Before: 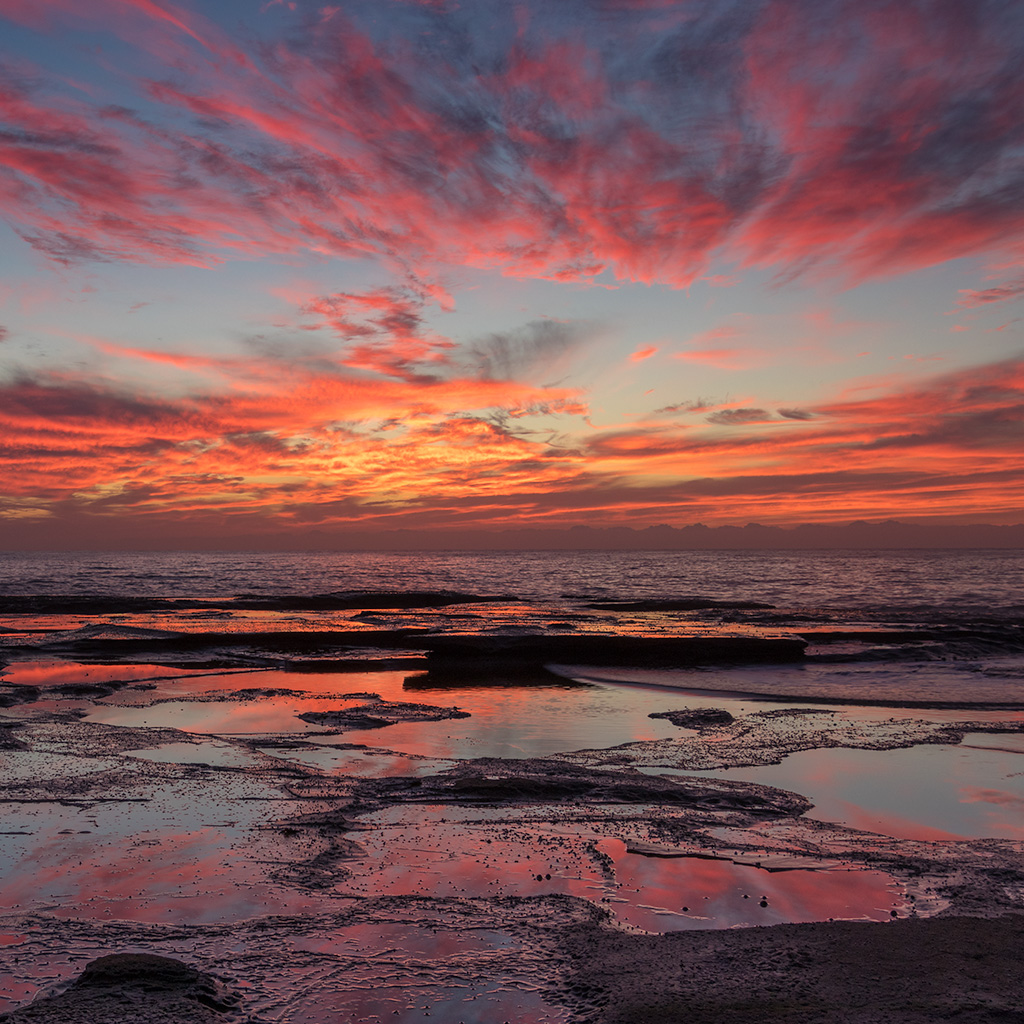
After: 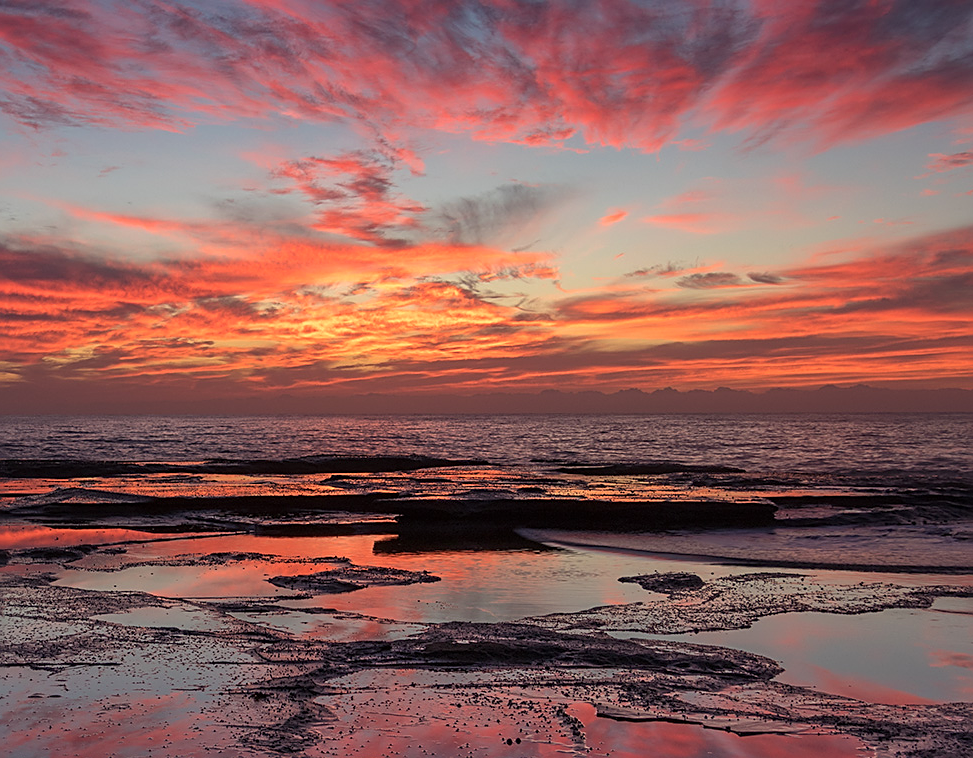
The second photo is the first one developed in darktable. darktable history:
exposure: exposure 0.131 EV, compensate highlight preservation false
sharpen: on, module defaults
crop and rotate: left 2.991%, top 13.302%, right 1.981%, bottom 12.636%
